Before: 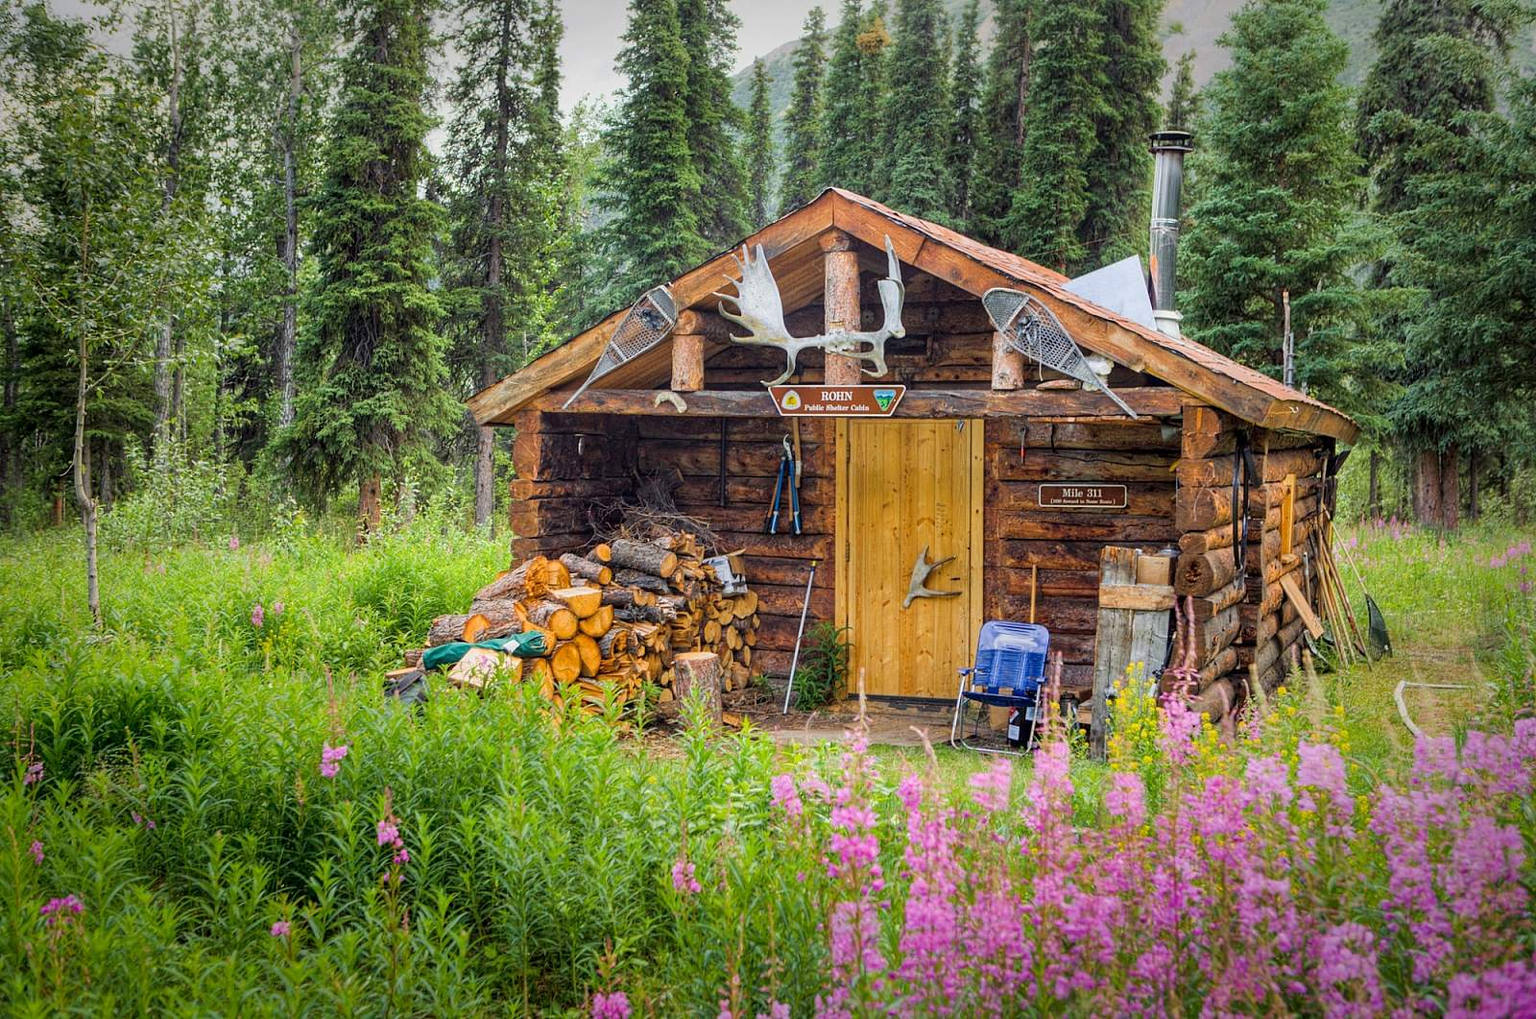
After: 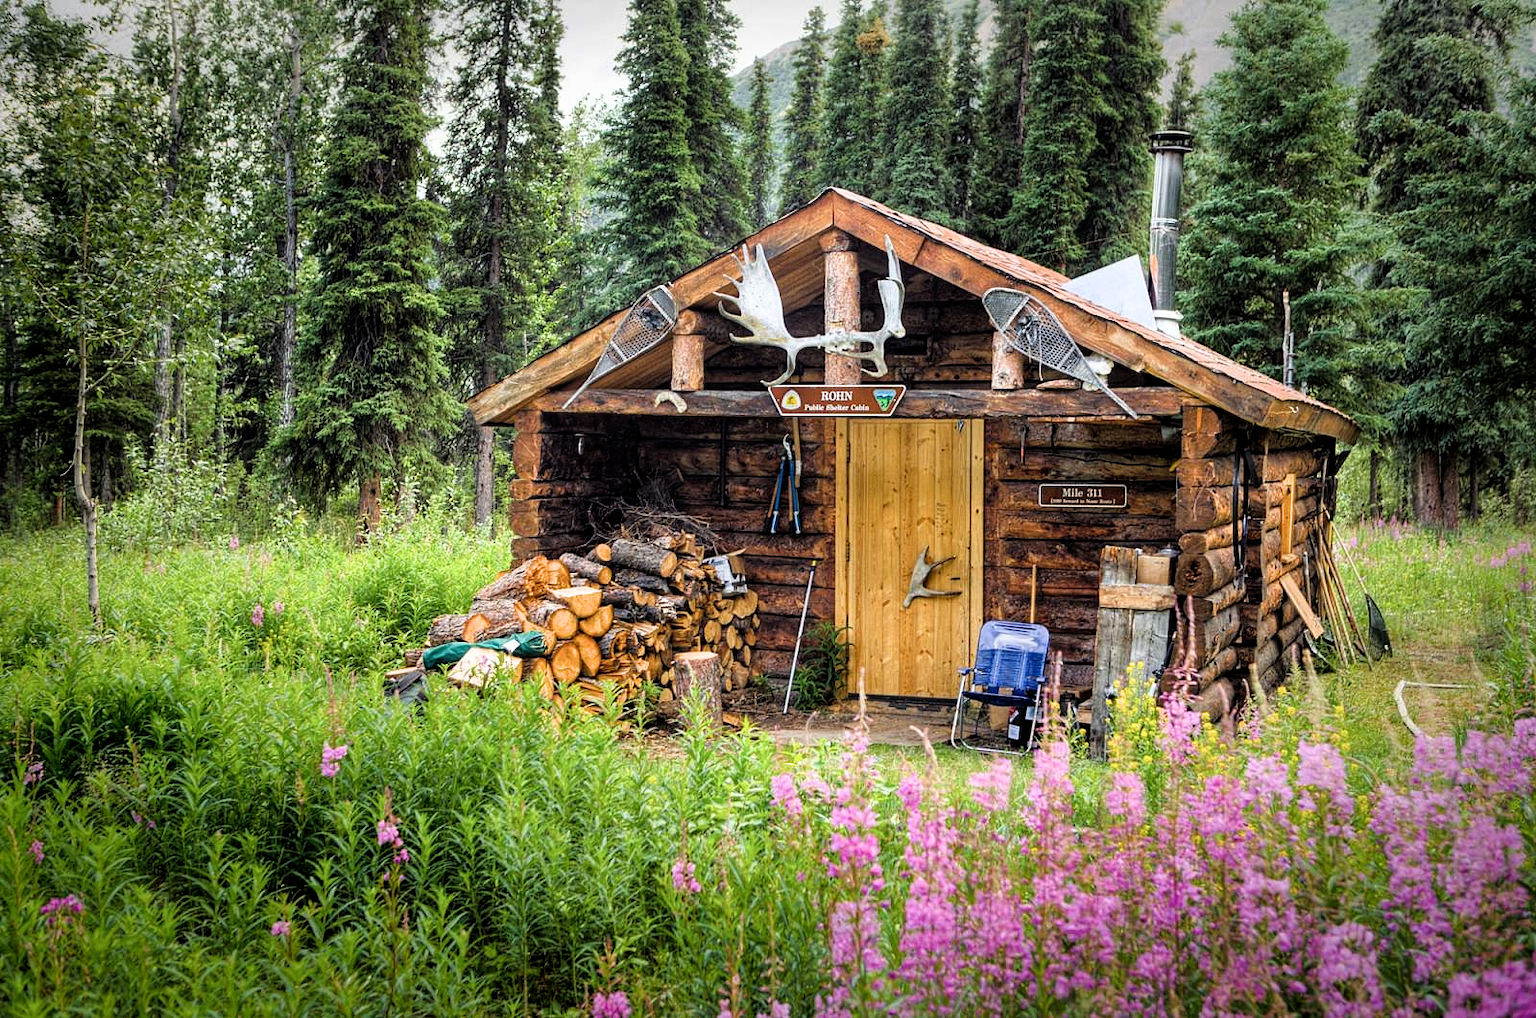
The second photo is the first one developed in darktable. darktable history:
filmic rgb: black relative exposure -8.22 EV, white relative exposure 2.2 EV, target white luminance 99.884%, hardness 7.06, latitude 74.94%, contrast 1.318, highlights saturation mix -2.25%, shadows ↔ highlights balance 30.85%, iterations of high-quality reconstruction 0
